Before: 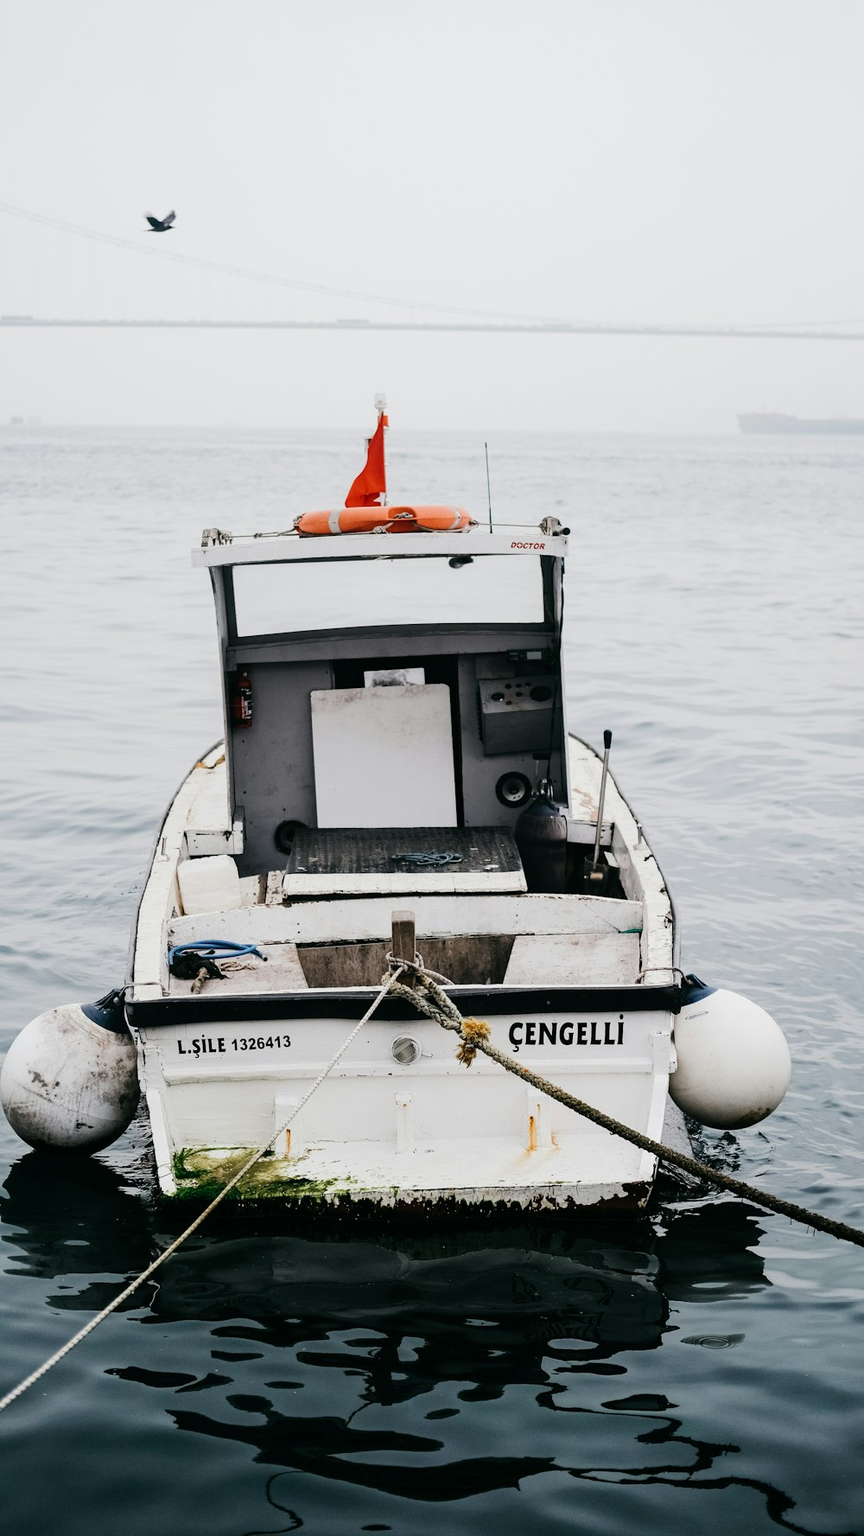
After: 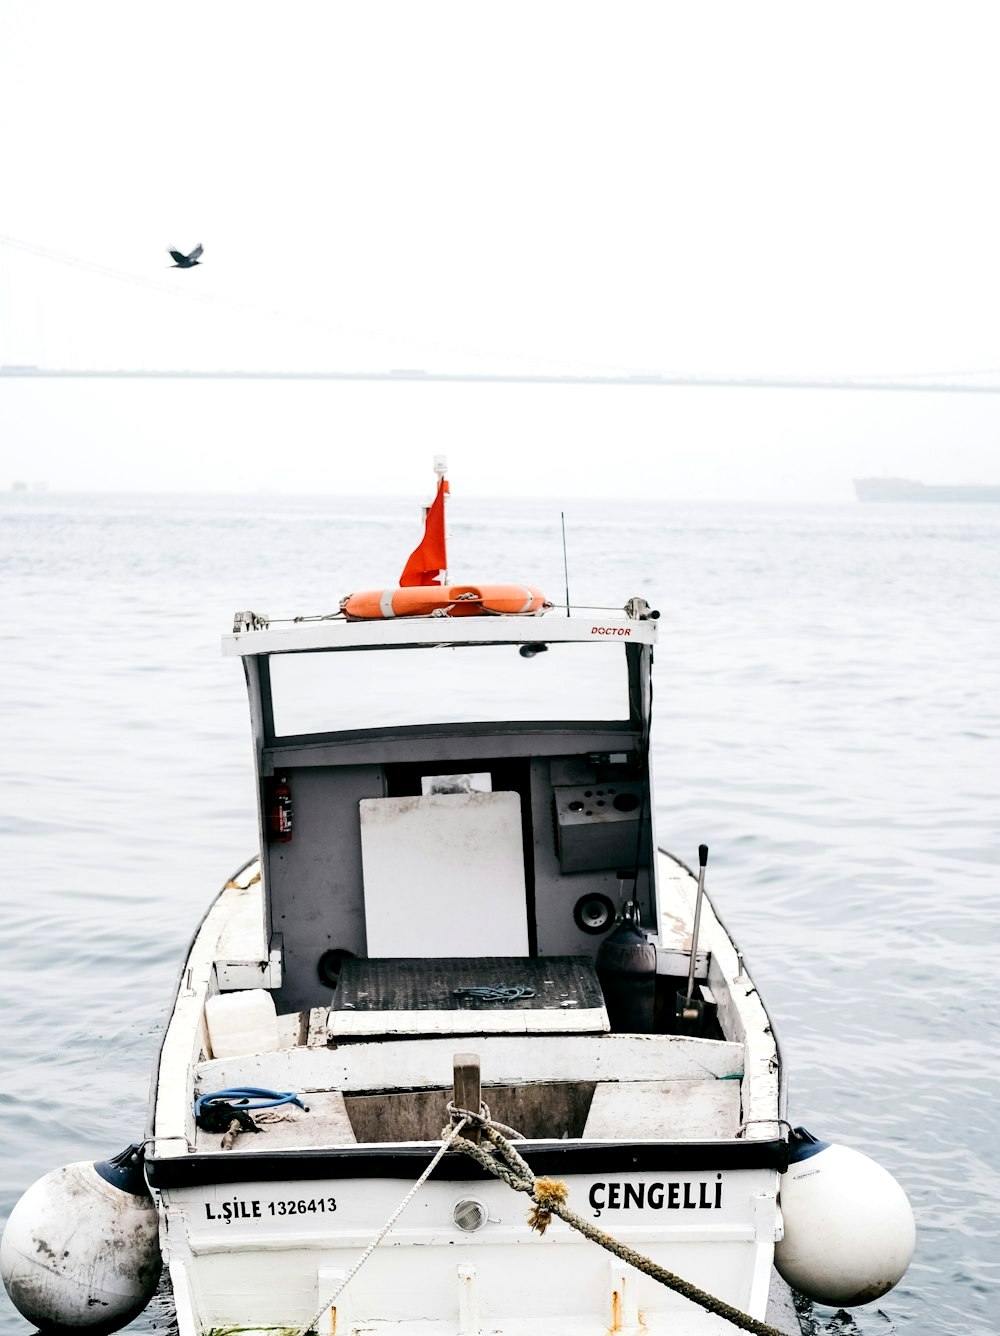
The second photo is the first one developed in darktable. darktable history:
exposure: black level correction 0.003, exposure 0.39 EV, compensate exposure bias true, compensate highlight preservation false
tone equalizer: on, module defaults
crop: bottom 24.763%
